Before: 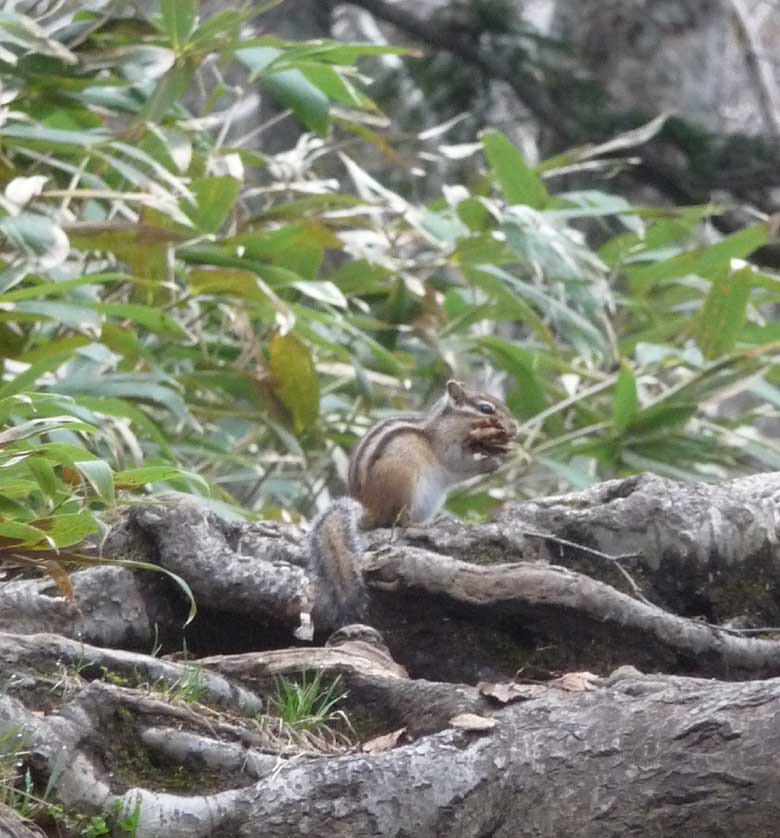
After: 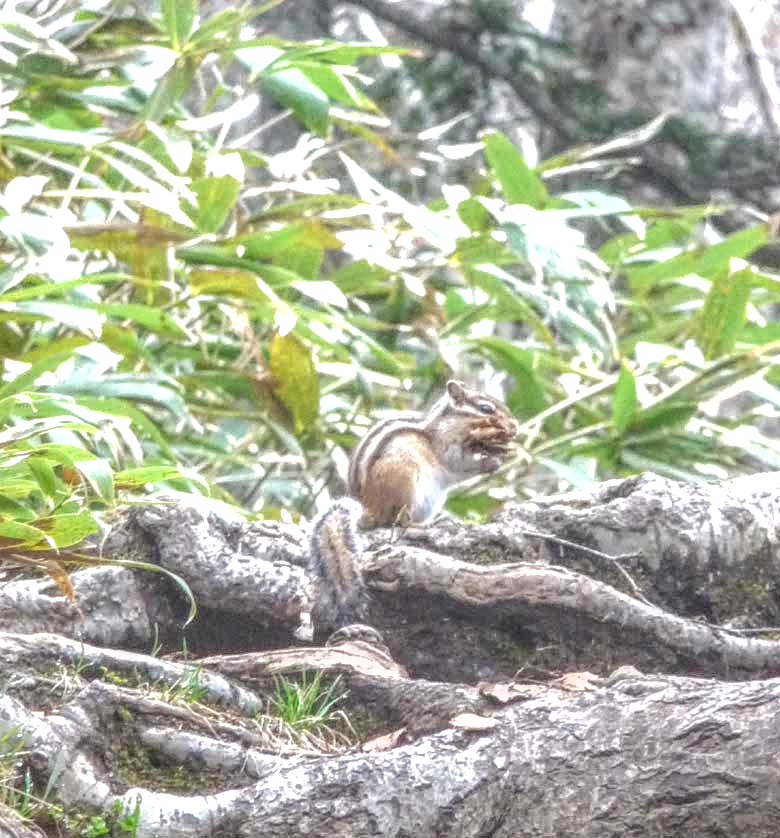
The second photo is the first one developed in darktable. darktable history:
exposure: black level correction 0.001, exposure 1.116 EV, compensate highlight preservation false
local contrast: highlights 20%, shadows 30%, detail 200%, midtone range 0.2
